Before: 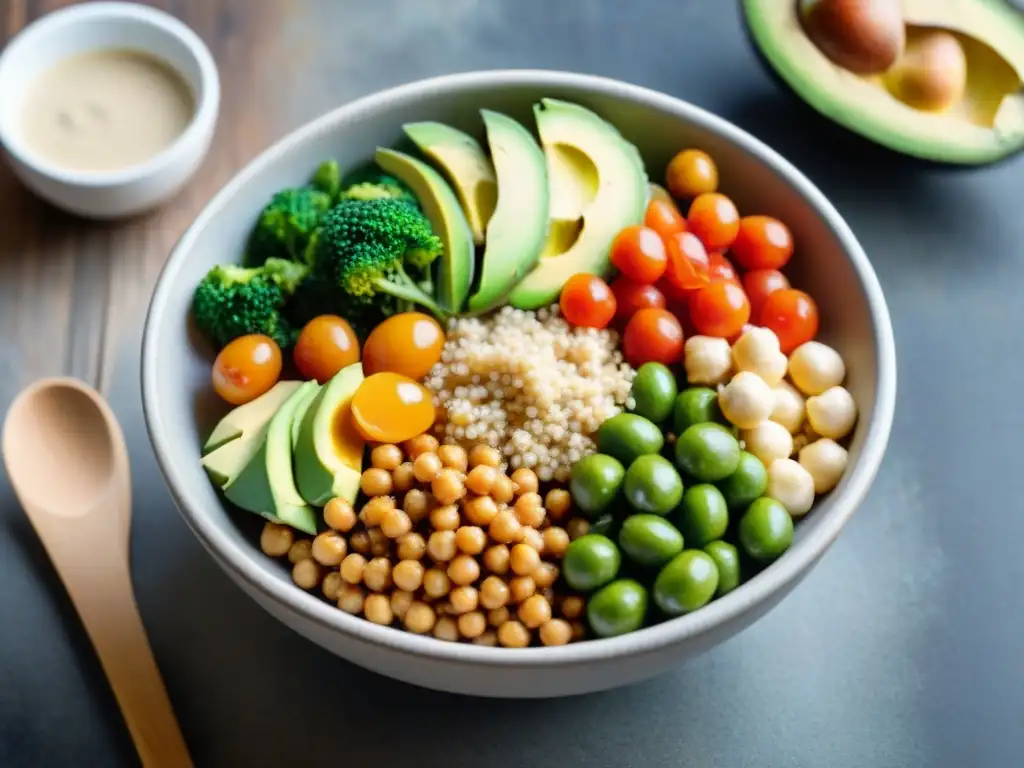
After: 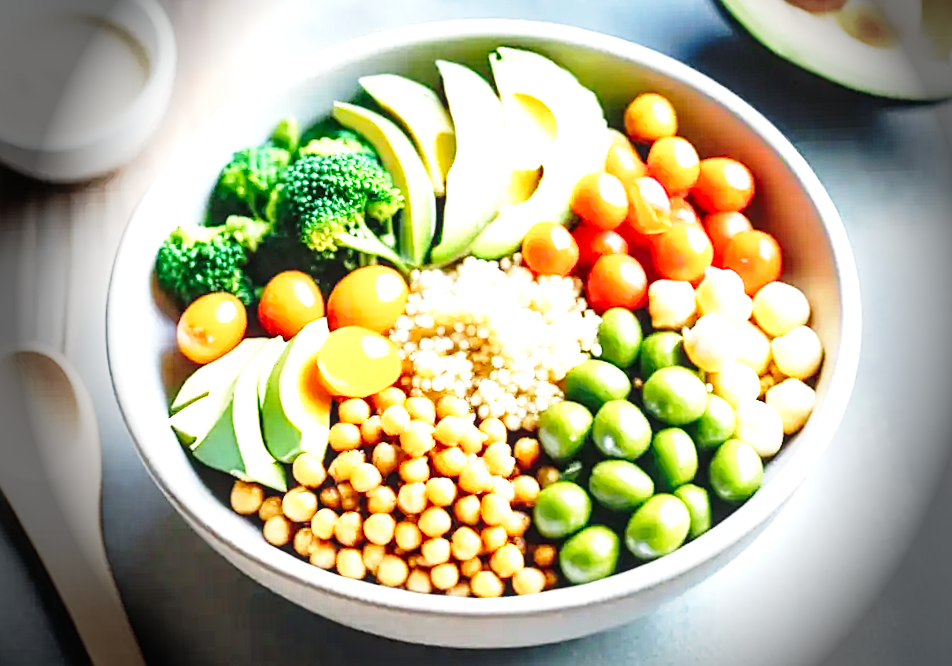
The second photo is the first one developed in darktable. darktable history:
crop and rotate: angle -1.69°
vignetting: fall-off start 76.42%, fall-off radius 27.36%, brightness -0.872, center (0.037, -0.09), width/height ratio 0.971
base curve: curves: ch0 [(0, 0) (0.028, 0.03) (0.121, 0.232) (0.46, 0.748) (0.859, 0.968) (1, 1)], preserve colors none
exposure: black level correction 0, exposure 1.45 EV, compensate exposure bias true, compensate highlight preservation false
local contrast: on, module defaults
rotate and perspective: rotation -3.52°, crop left 0.036, crop right 0.964, crop top 0.081, crop bottom 0.919
white balance: red 1.009, blue 0.985
sharpen: on, module defaults
